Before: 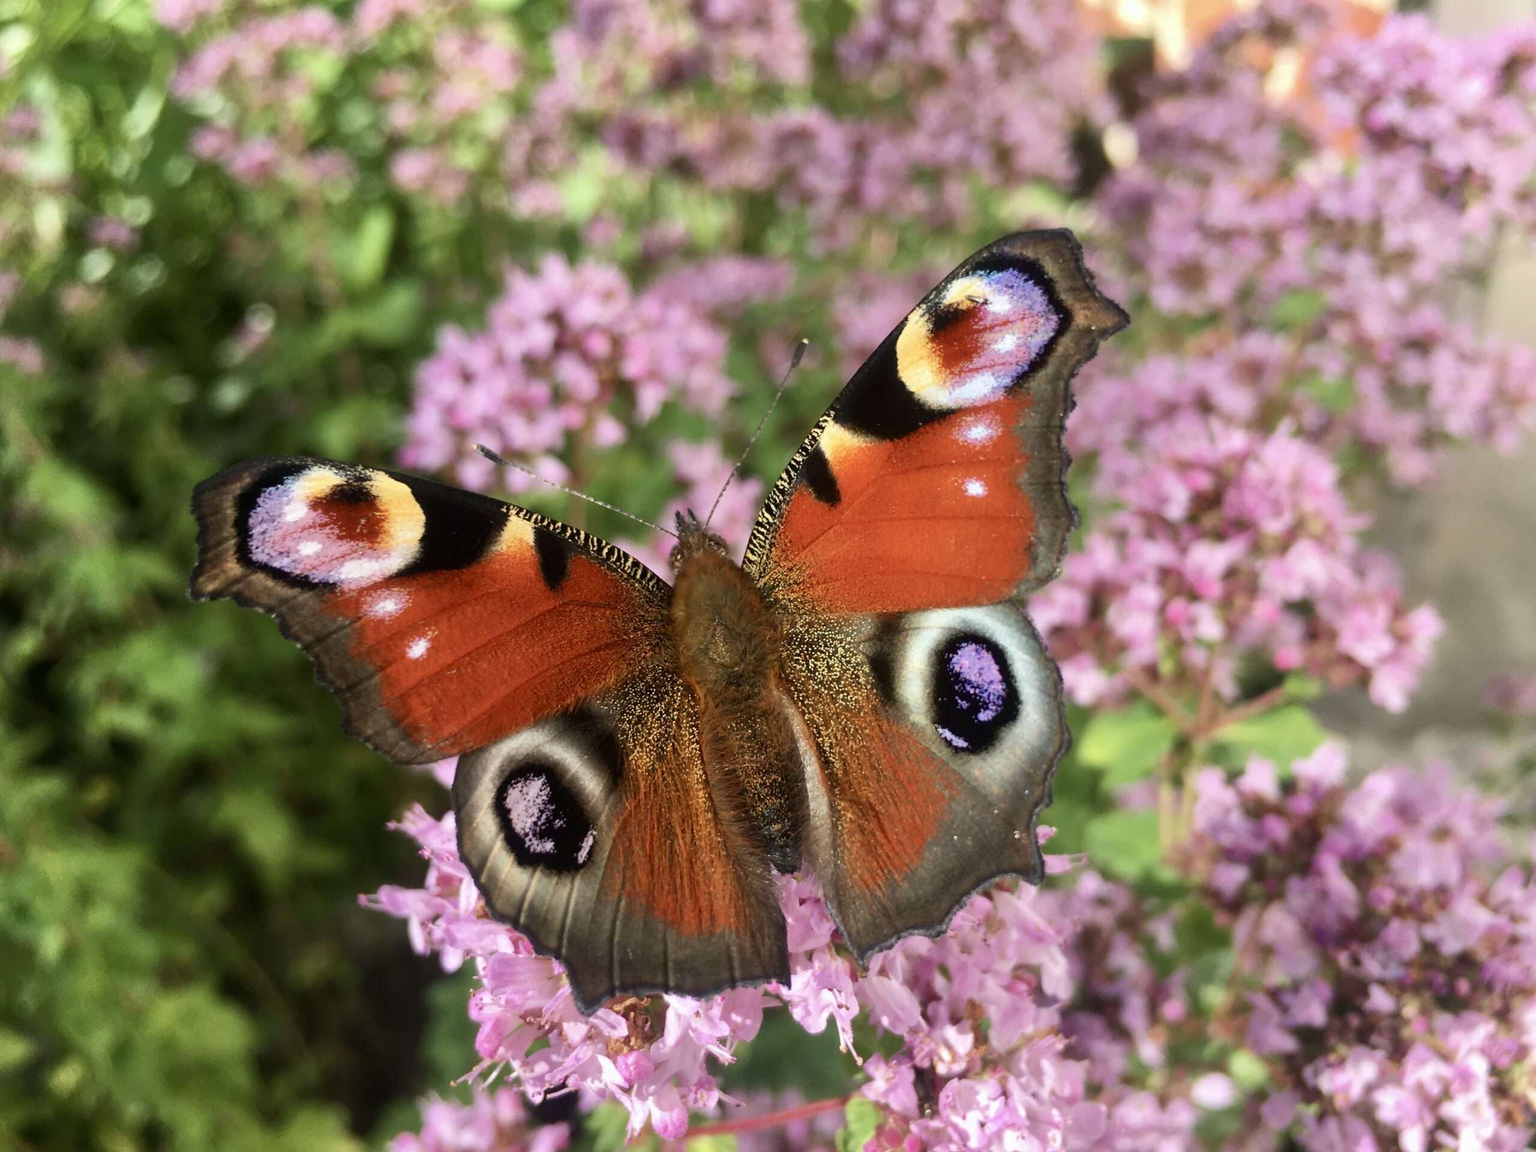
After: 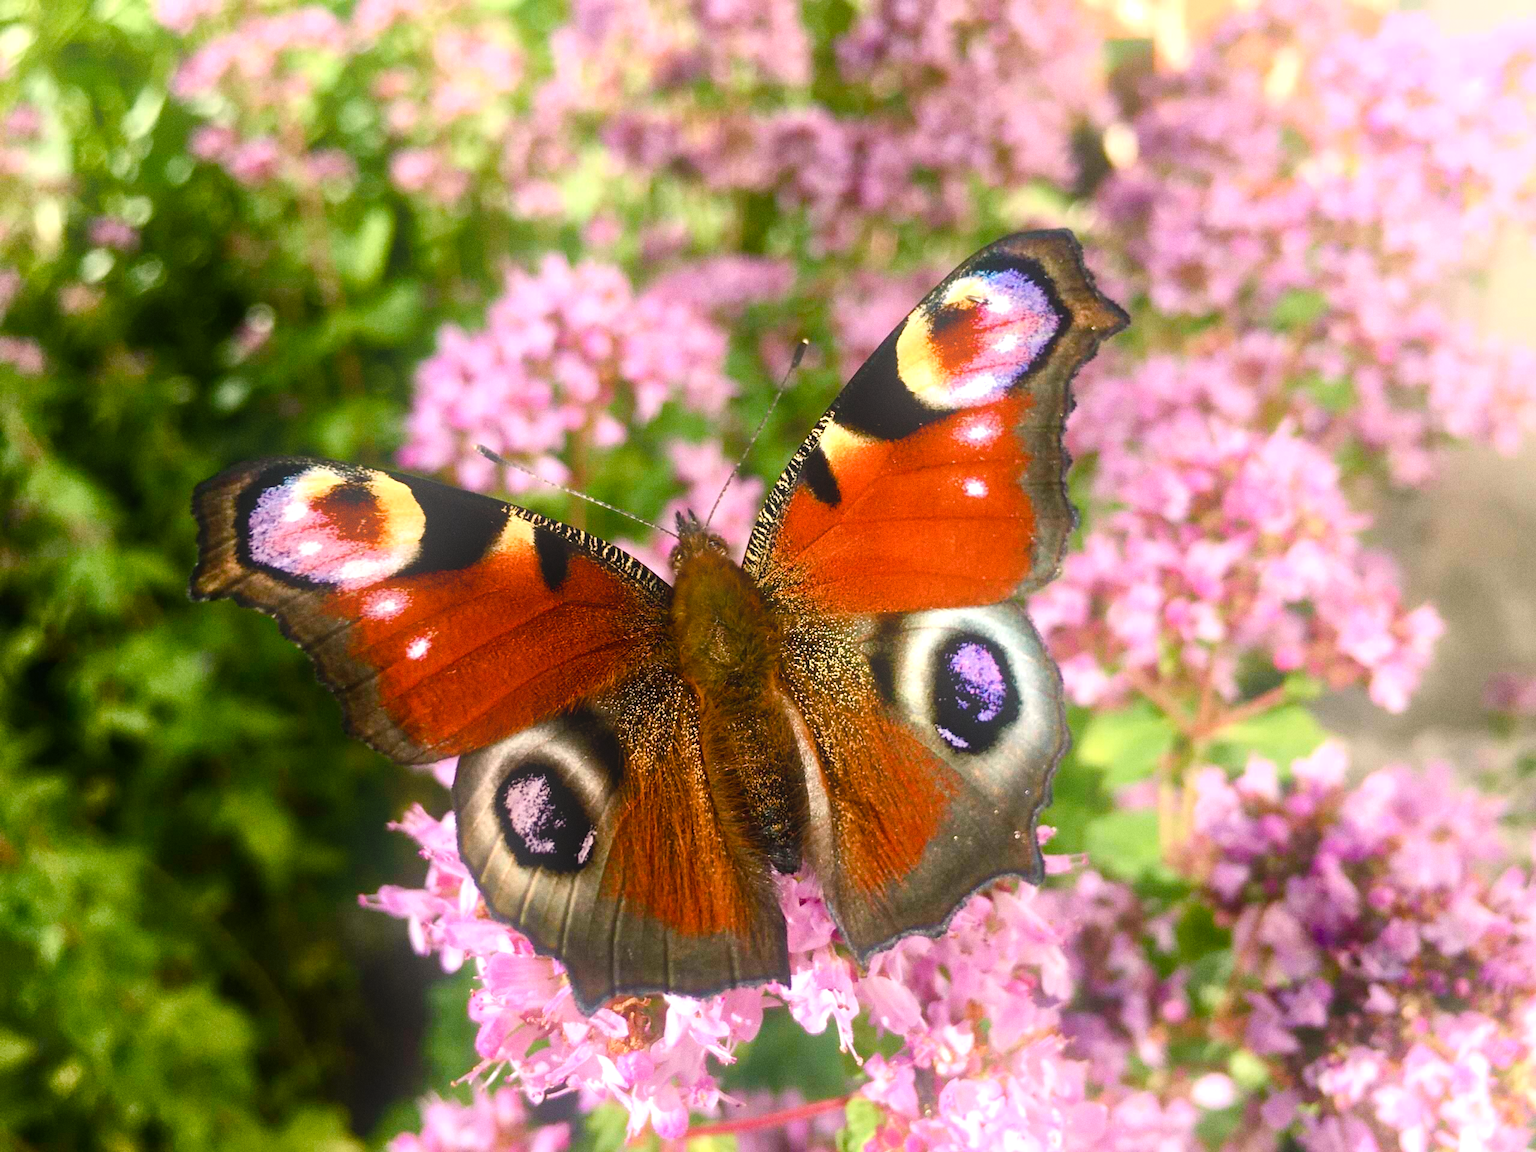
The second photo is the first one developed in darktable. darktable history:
grain: coarseness 0.09 ISO
color balance rgb: shadows lift › chroma 1%, shadows lift › hue 217.2°, power › hue 310.8°, highlights gain › chroma 2%, highlights gain › hue 44.4°, global offset › luminance 0.25%, global offset › hue 171.6°, perceptual saturation grading › global saturation 14.09%, perceptual saturation grading › highlights -30%, perceptual saturation grading › shadows 50.67%, global vibrance 25%, contrast 20%
bloom: threshold 82.5%, strength 16.25%
